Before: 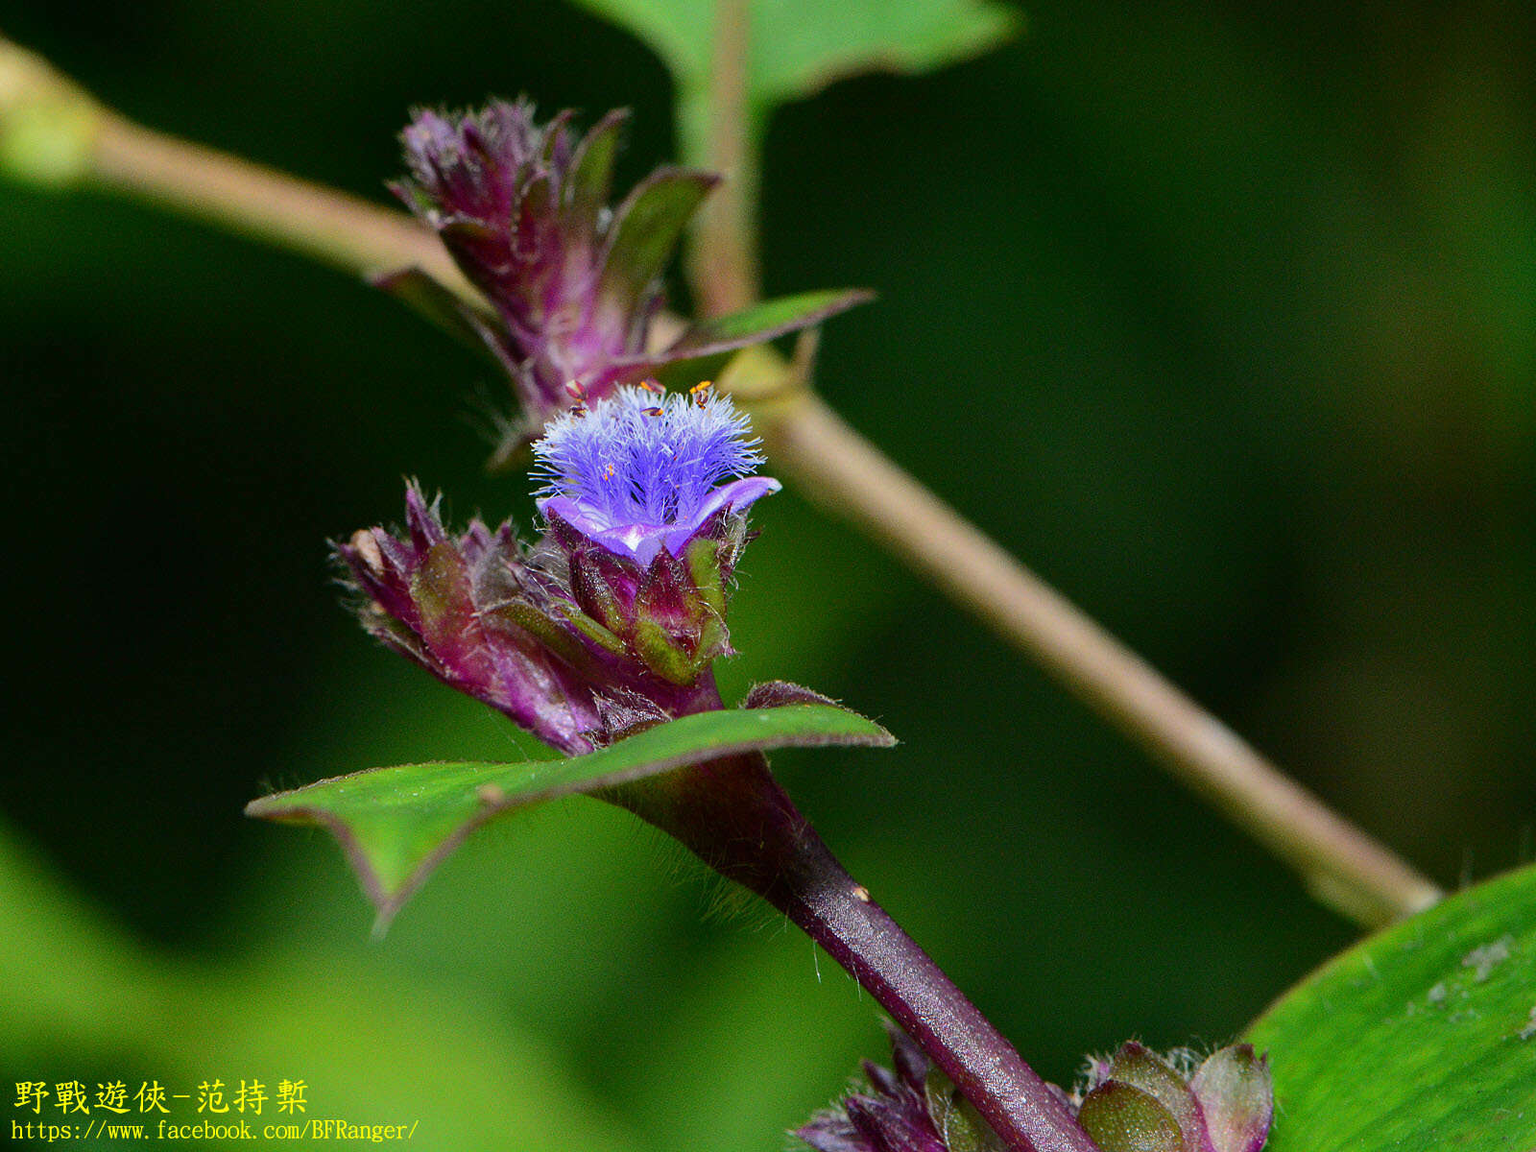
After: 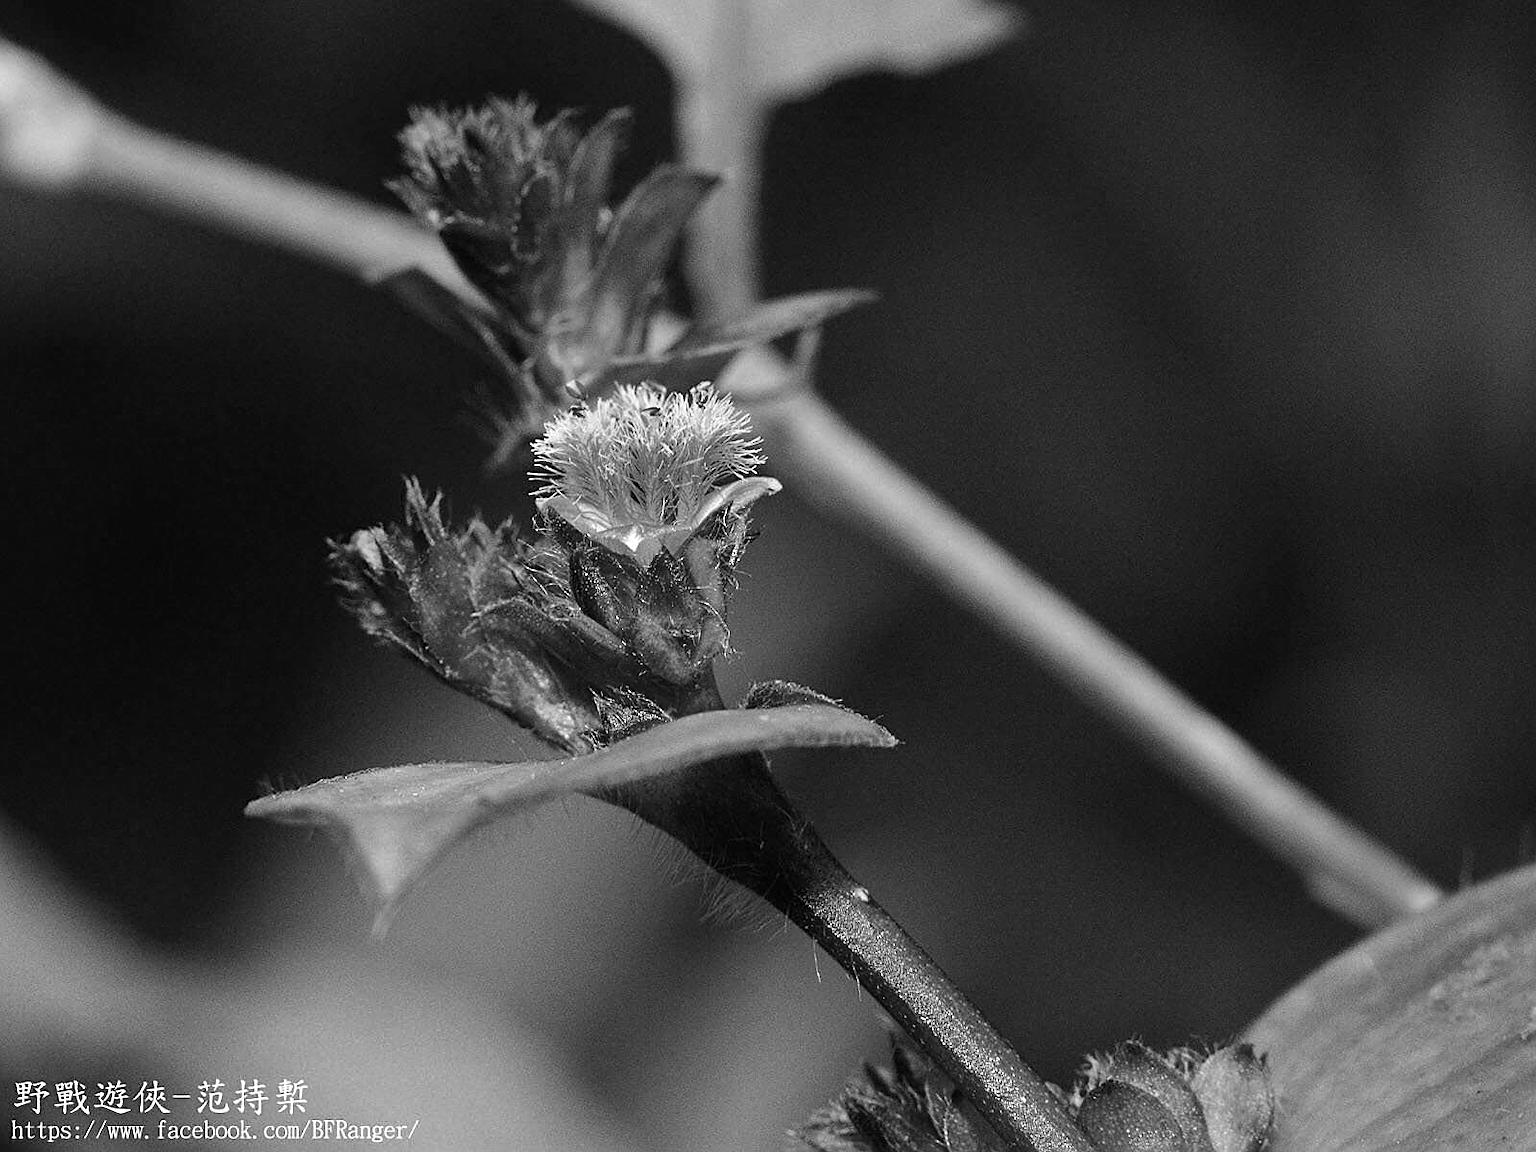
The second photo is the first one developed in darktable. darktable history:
sharpen: on, module defaults
color balance: mode lift, gamma, gain (sRGB), lift [0.997, 0.979, 1.021, 1.011], gamma [1, 1.084, 0.916, 0.998], gain [1, 0.87, 1.13, 1.101], contrast 4.55%, contrast fulcrum 38.24%, output saturation 104.09%
monochrome: a -3.63, b -0.465
